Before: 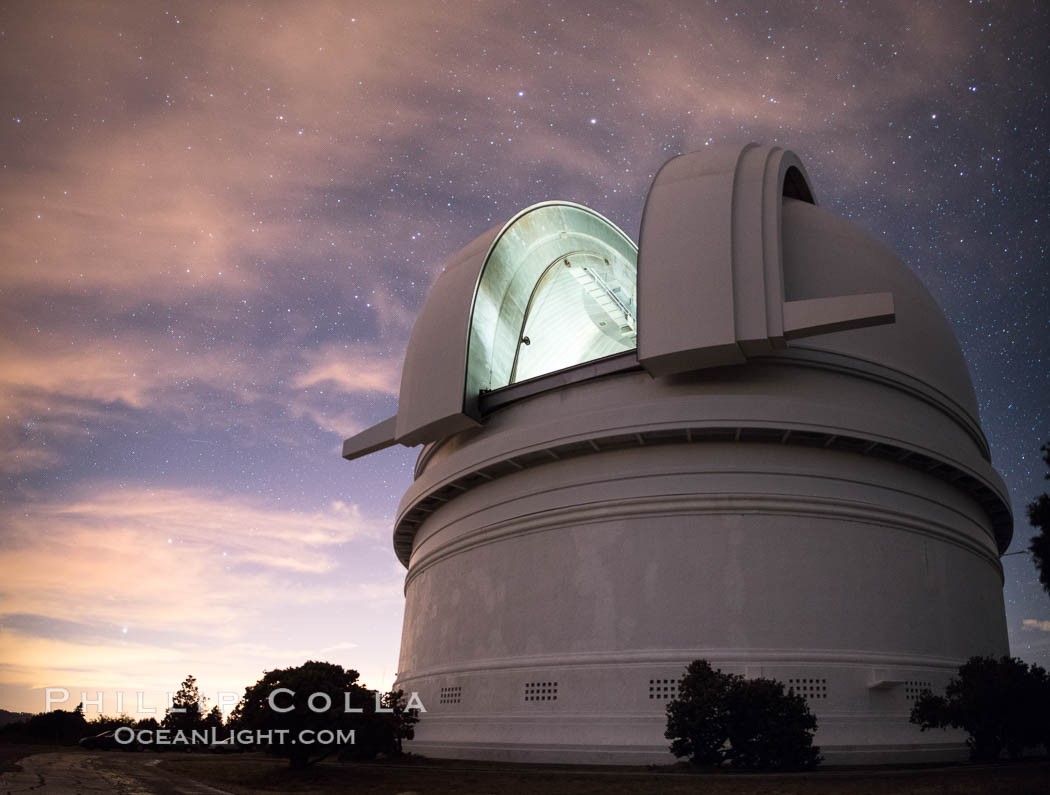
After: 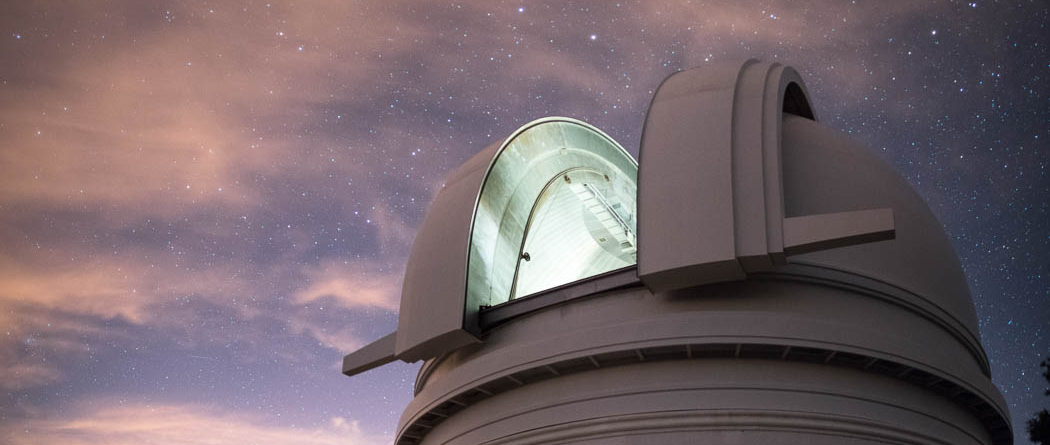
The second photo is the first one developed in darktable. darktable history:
crop and rotate: top 10.604%, bottom 33.359%
